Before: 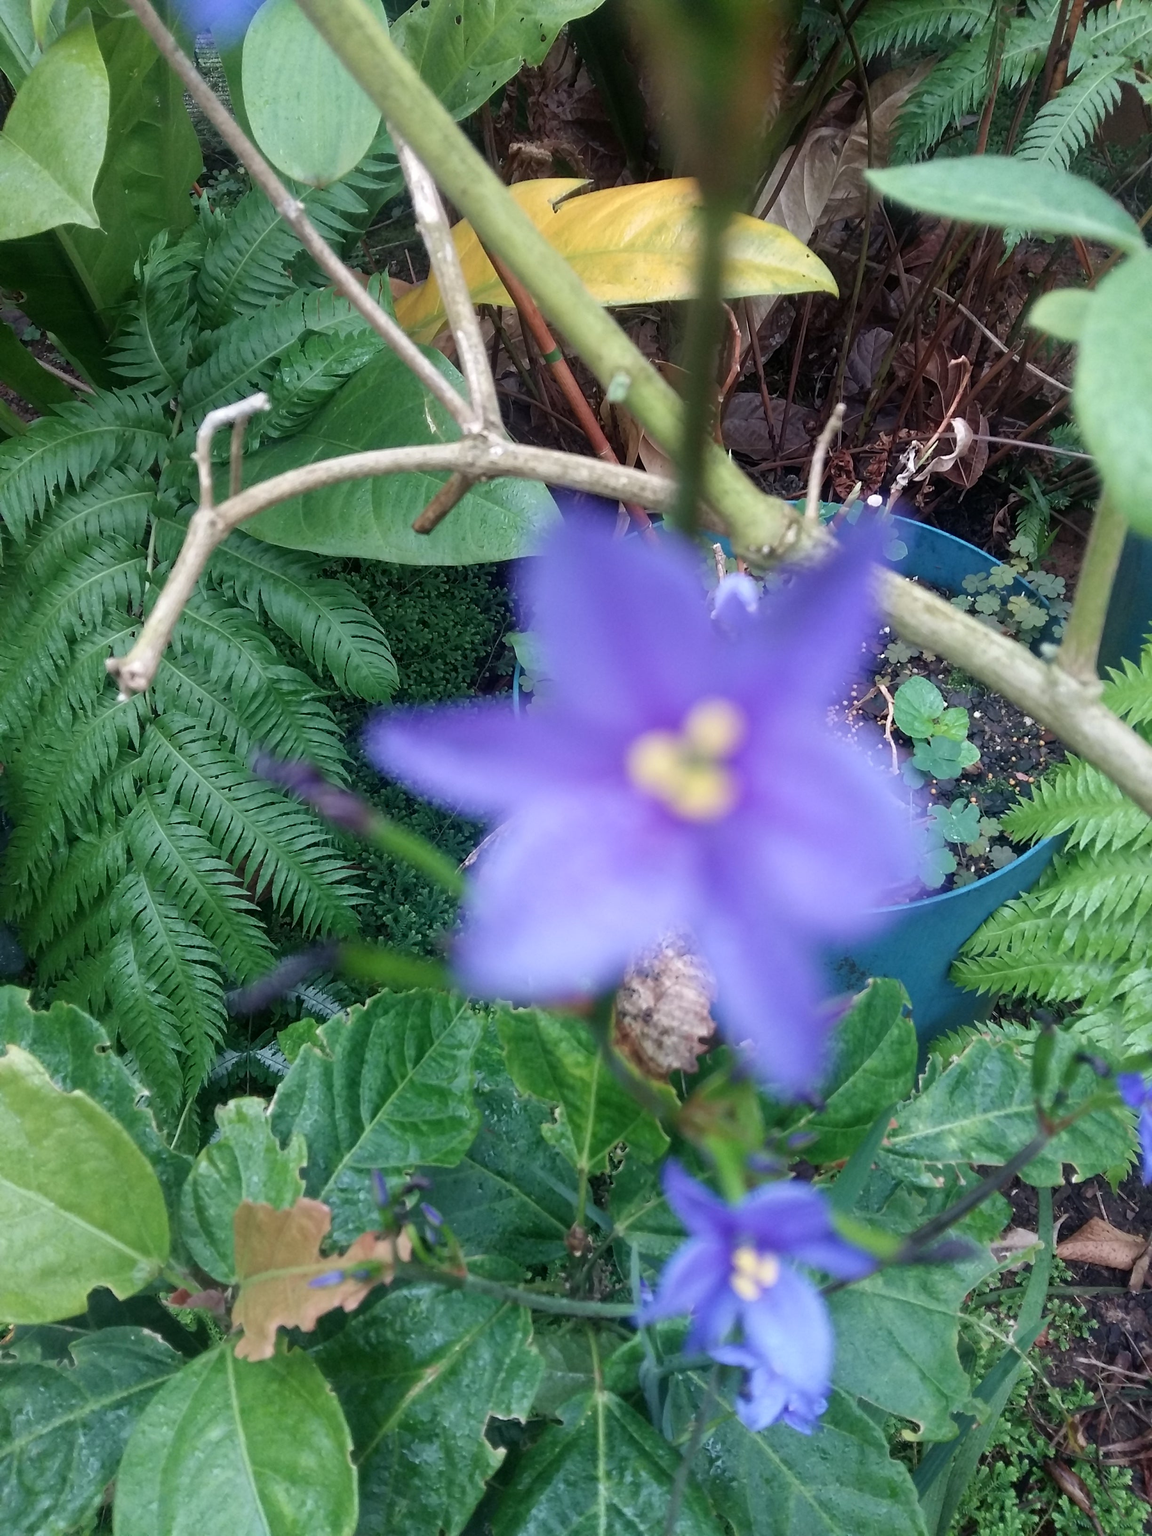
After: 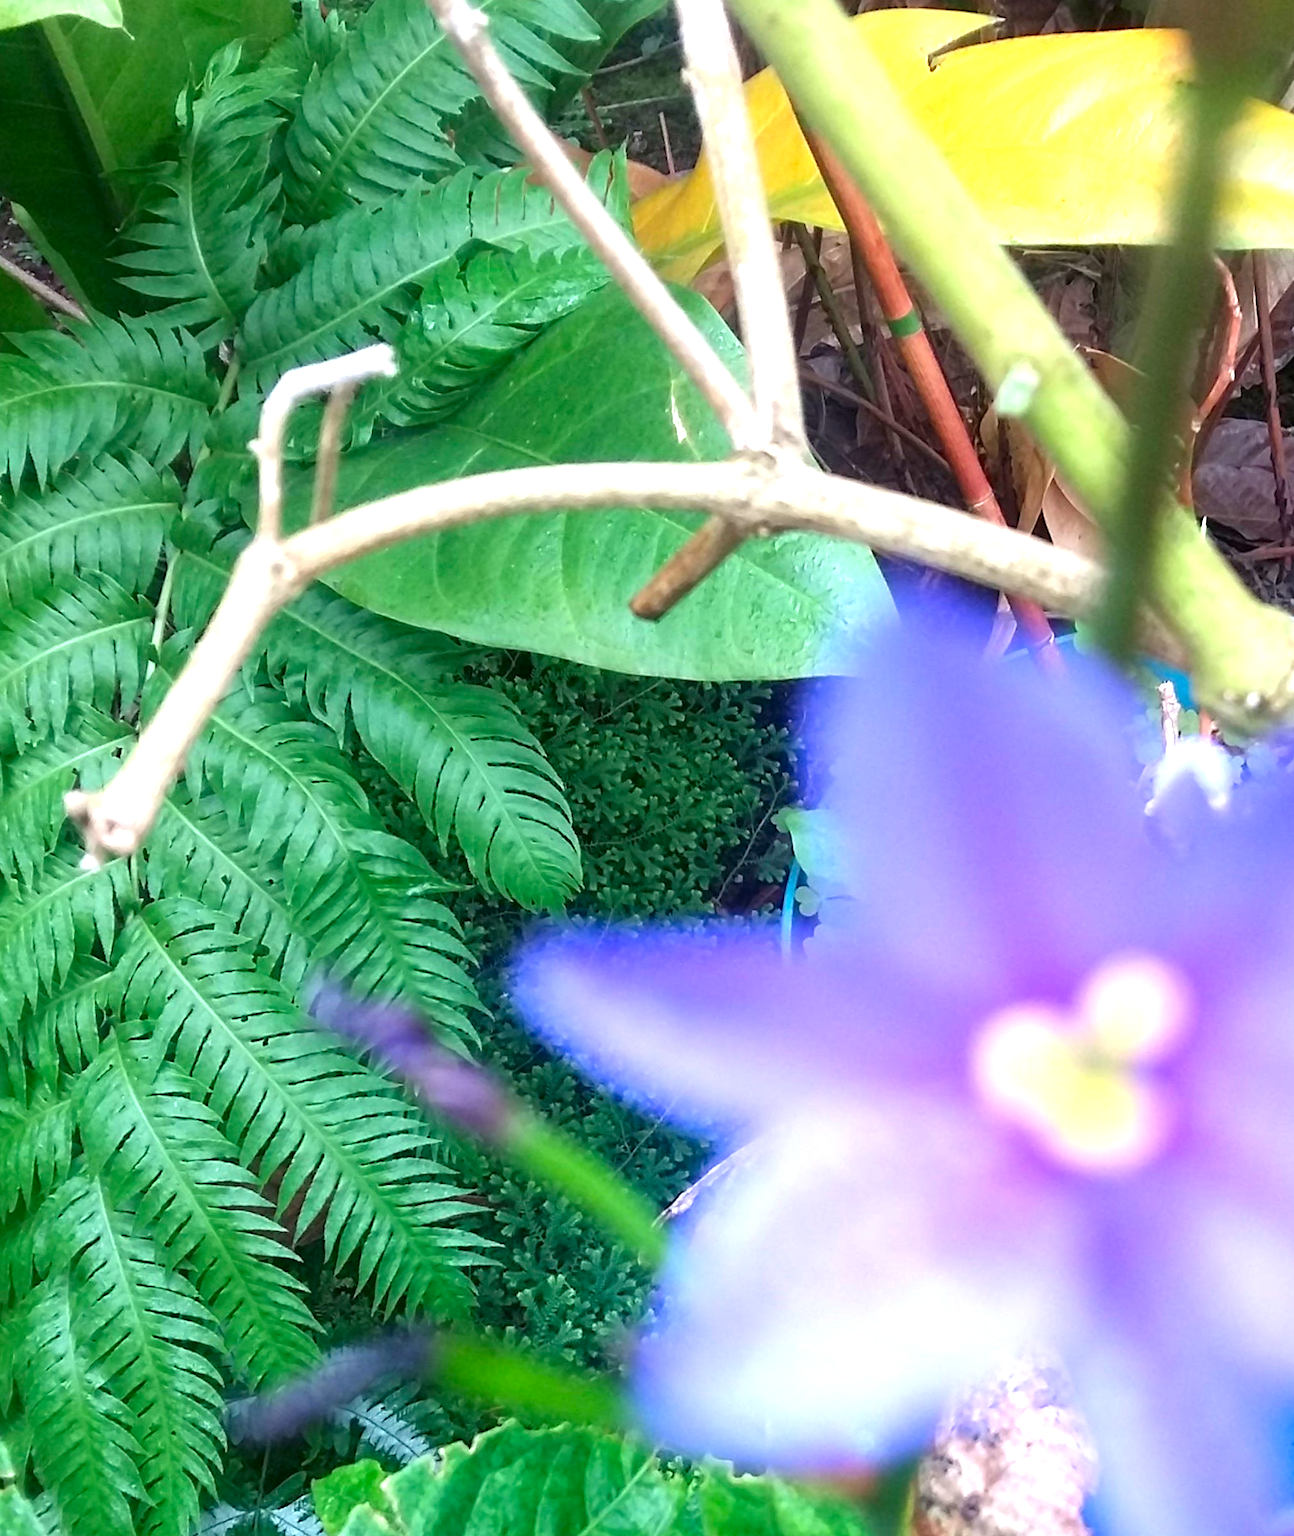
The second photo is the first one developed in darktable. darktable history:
color correction: saturation 1.34
crop and rotate: angle -4.99°, left 2.122%, top 6.945%, right 27.566%, bottom 30.519%
exposure: black level correction 0, exposure 1.1 EV, compensate highlight preservation false
